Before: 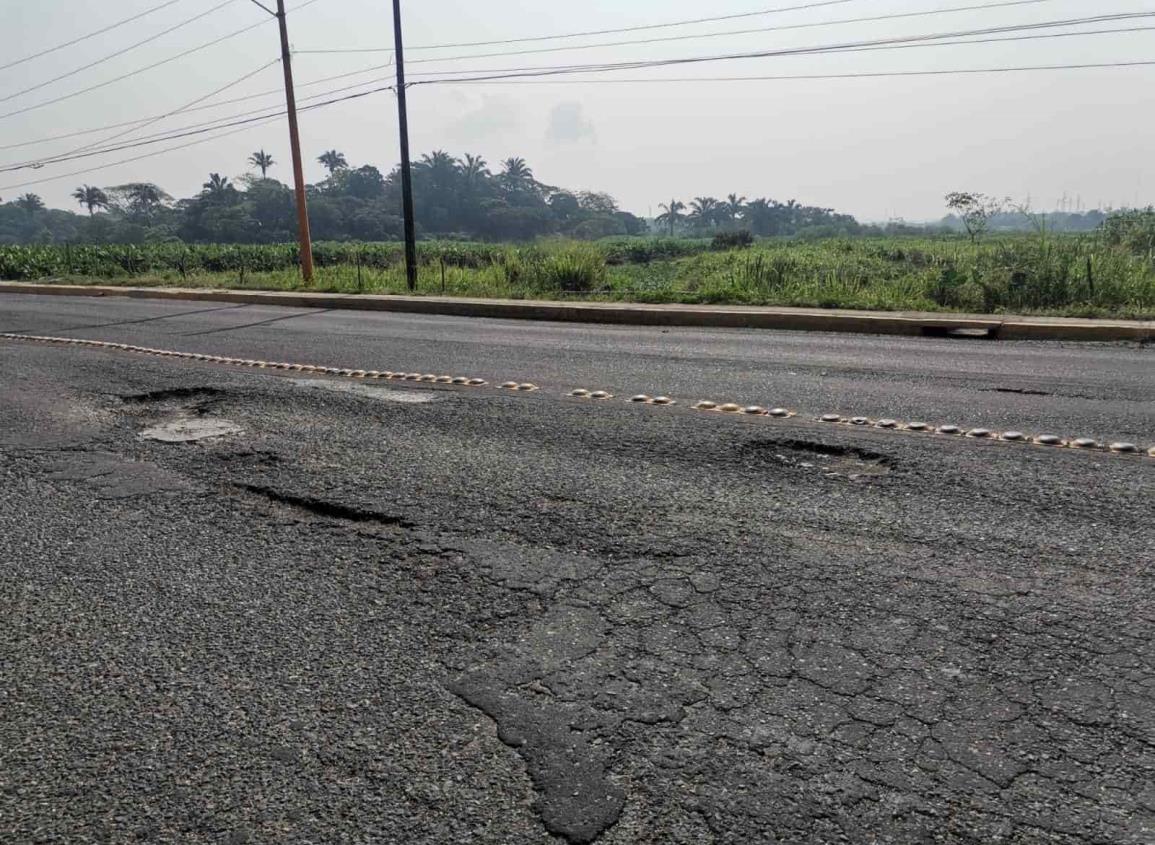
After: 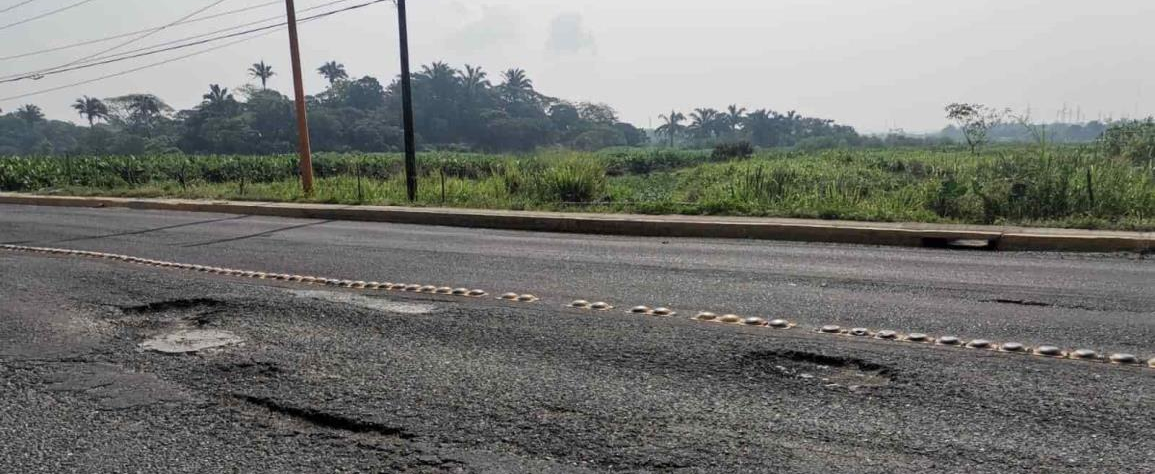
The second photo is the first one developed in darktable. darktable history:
crop and rotate: top 10.604%, bottom 33.222%
